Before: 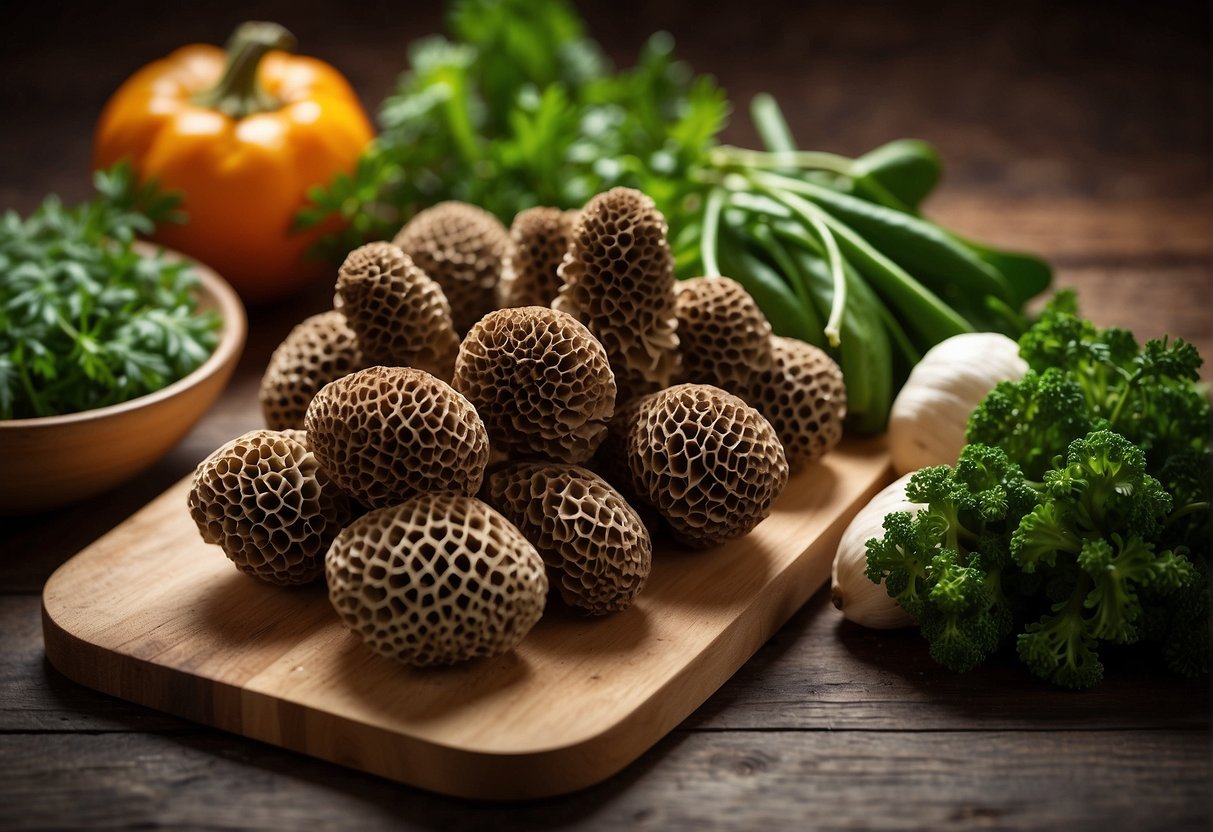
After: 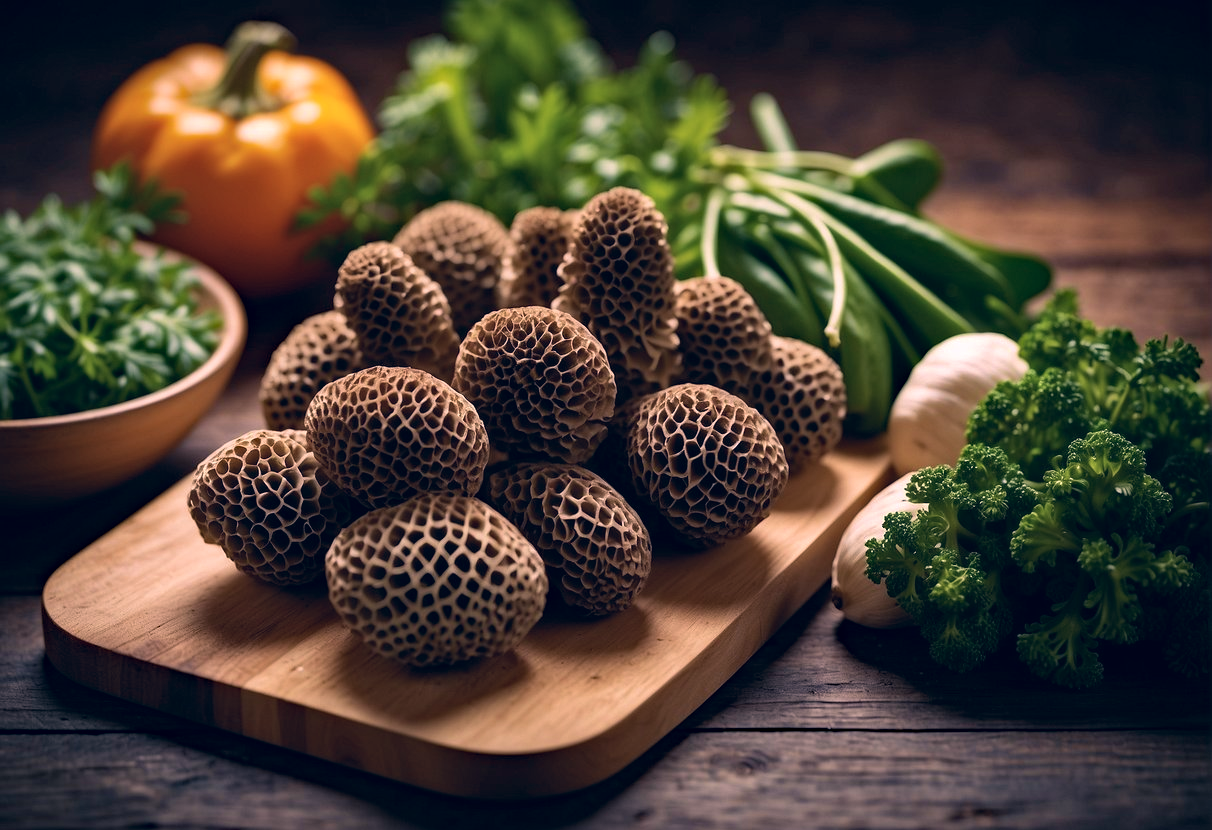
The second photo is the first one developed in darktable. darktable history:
color correction: highlights a* 14.46, highlights b* 5.85, shadows a* -5.53, shadows b* -15.24, saturation 0.85
velvia: on, module defaults
haze removal: strength 0.29, distance 0.25, compatibility mode true, adaptive false
crop: top 0.05%, bottom 0.098%
